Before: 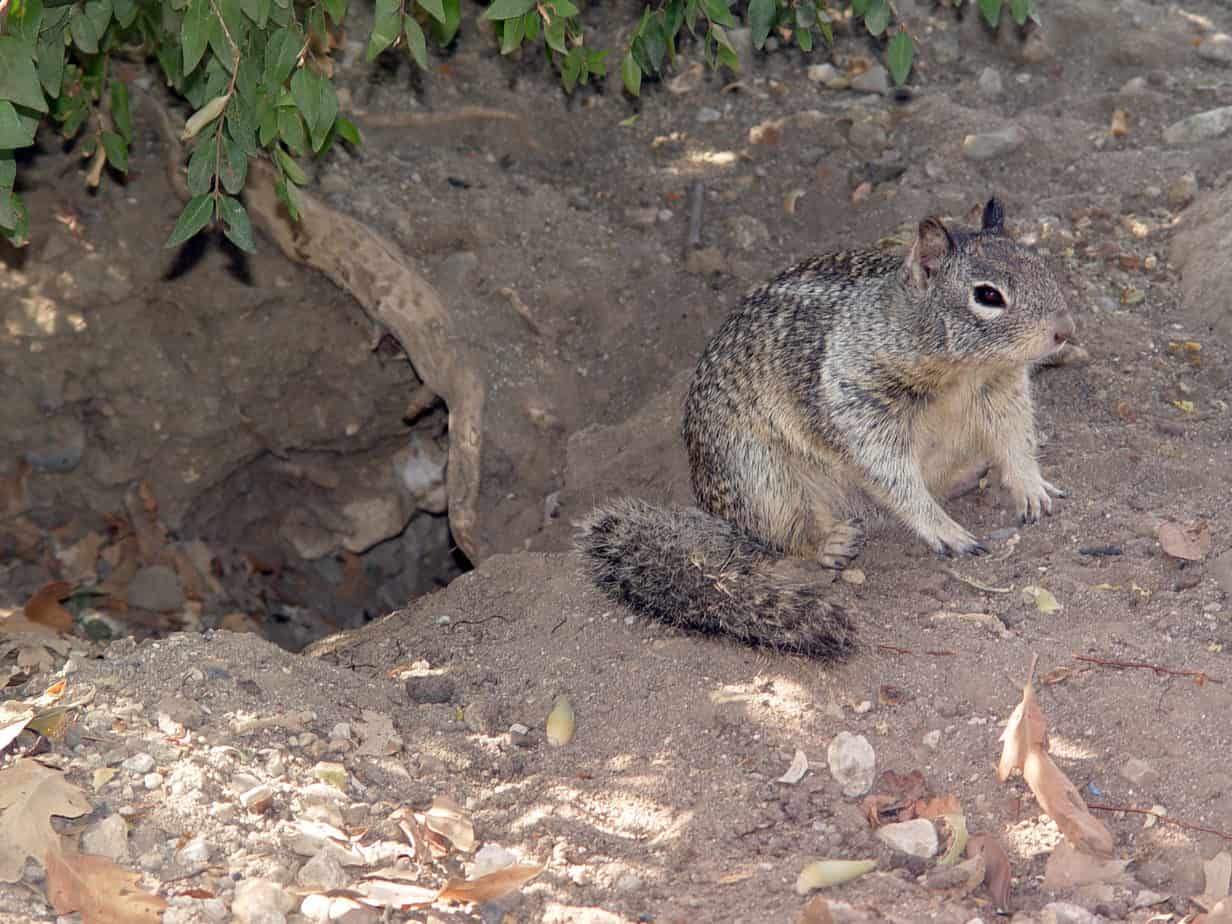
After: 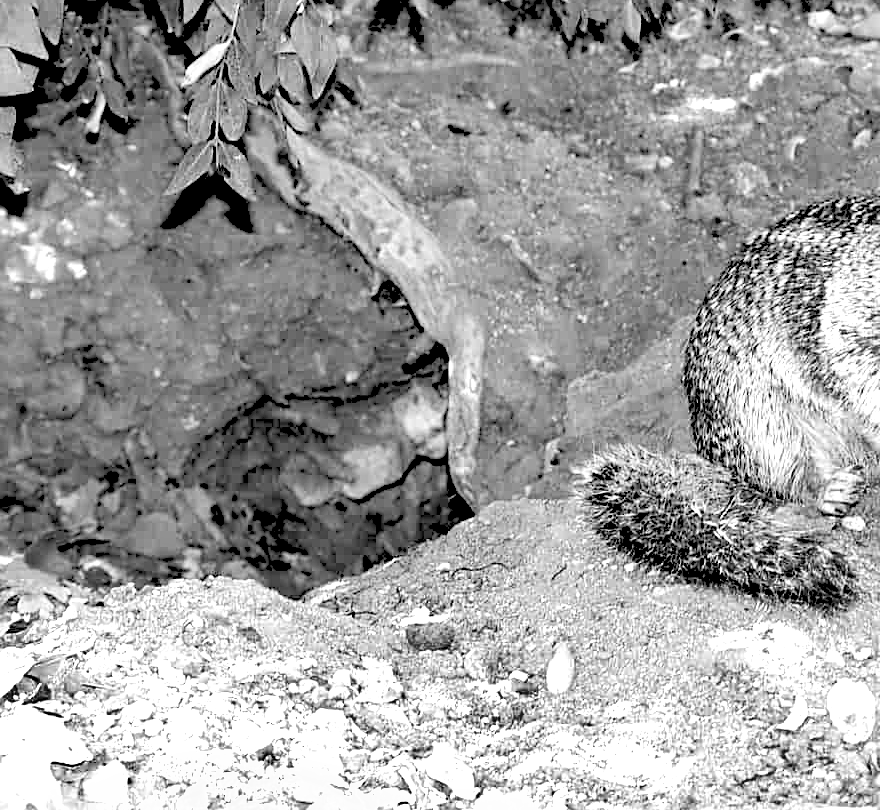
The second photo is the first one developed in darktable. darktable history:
rgb levels: levels [[0.027, 0.429, 0.996], [0, 0.5, 1], [0, 0.5, 1]]
tone equalizer: -8 EV -1.08 EV, -7 EV -1.01 EV, -6 EV -0.867 EV, -5 EV -0.578 EV, -3 EV 0.578 EV, -2 EV 0.867 EV, -1 EV 1.01 EV, +0 EV 1.08 EV, edges refinement/feathering 500, mask exposure compensation -1.57 EV, preserve details no
sharpen: radius 2.529, amount 0.323
crop: top 5.803%, right 27.864%, bottom 5.804%
shadows and highlights: soften with gaussian
exposure: exposure 0.564 EV, compensate highlight preservation false
monochrome: a -3.63, b -0.465
